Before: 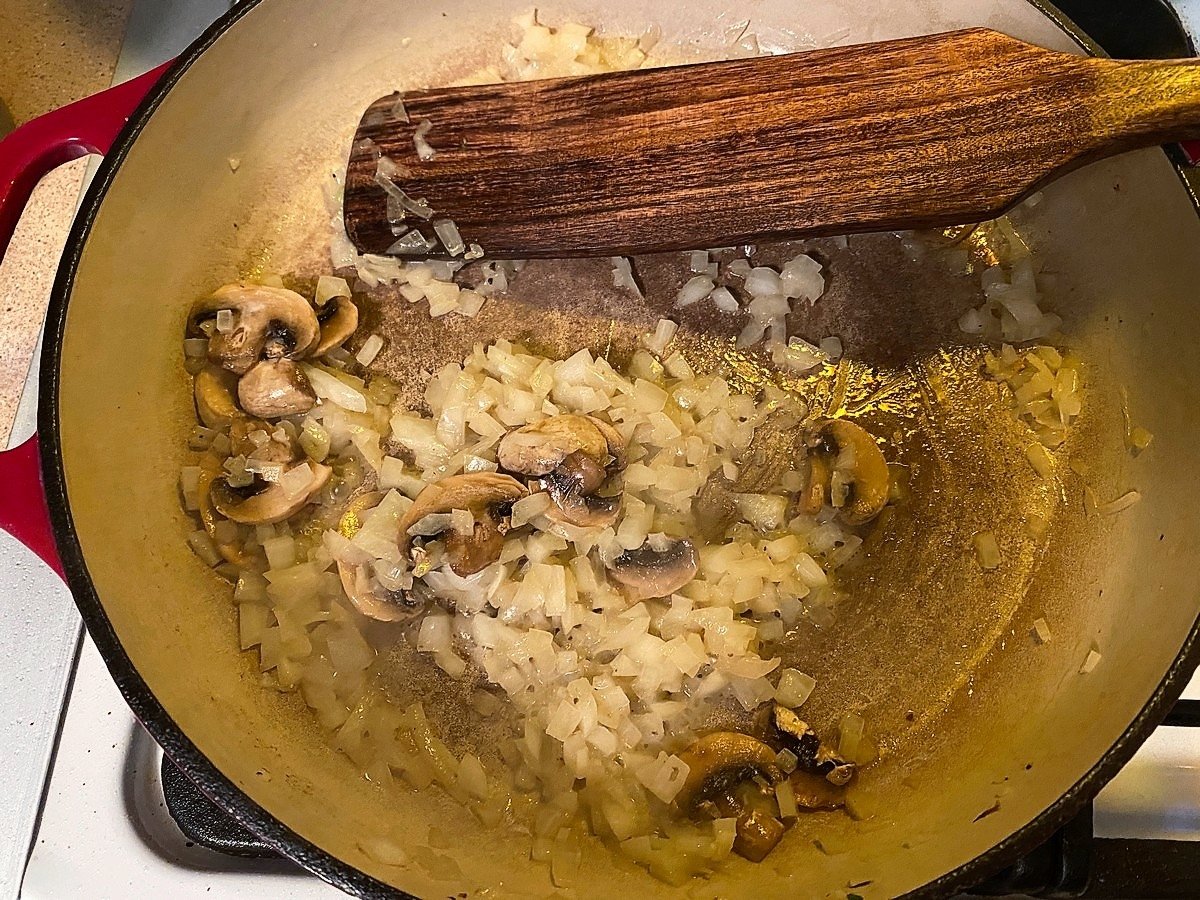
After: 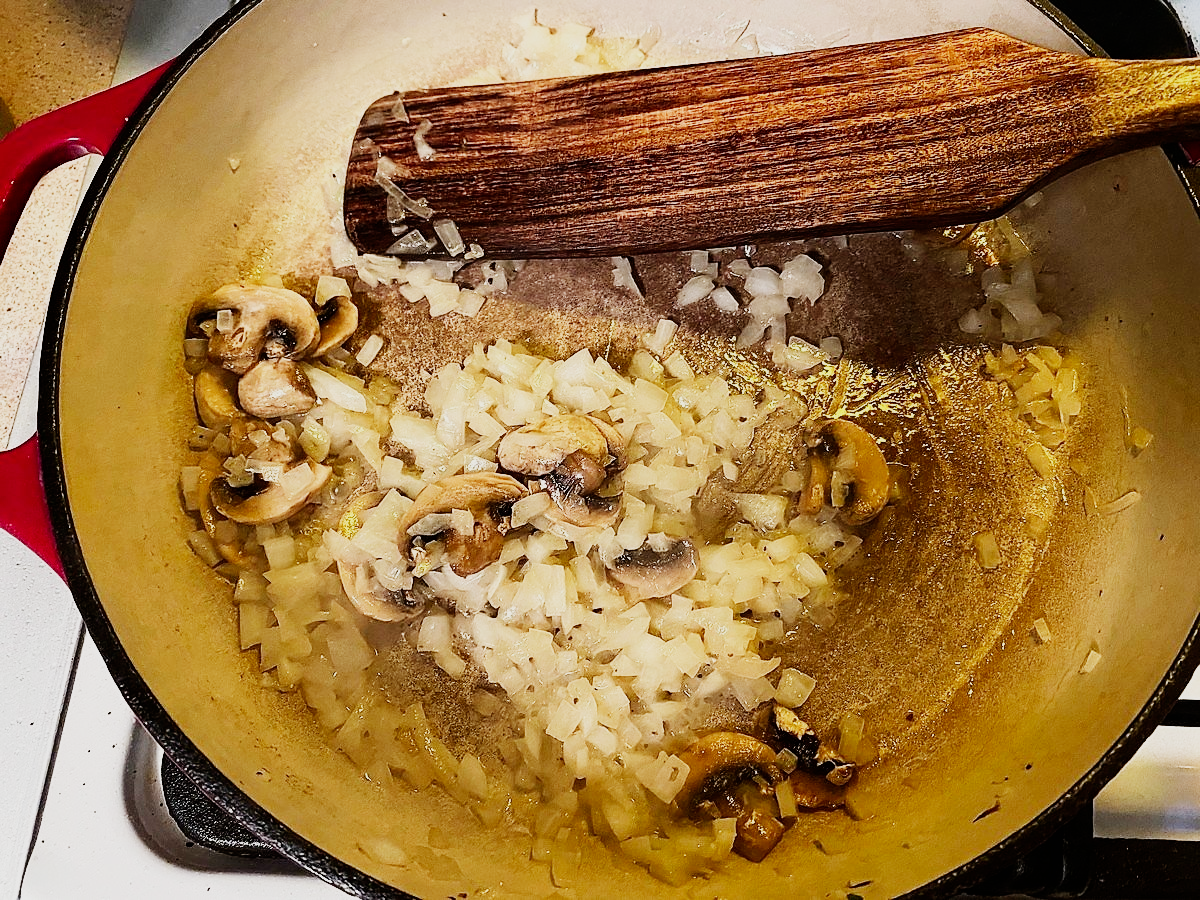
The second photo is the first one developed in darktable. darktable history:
sigmoid: contrast 1.6, skew -0.2, preserve hue 0%, red attenuation 0.1, red rotation 0.035, green attenuation 0.1, green rotation -0.017, blue attenuation 0.15, blue rotation -0.052, base primaries Rec2020
exposure: black level correction 0.001, exposure 0.5 EV, compensate exposure bias true, compensate highlight preservation false
